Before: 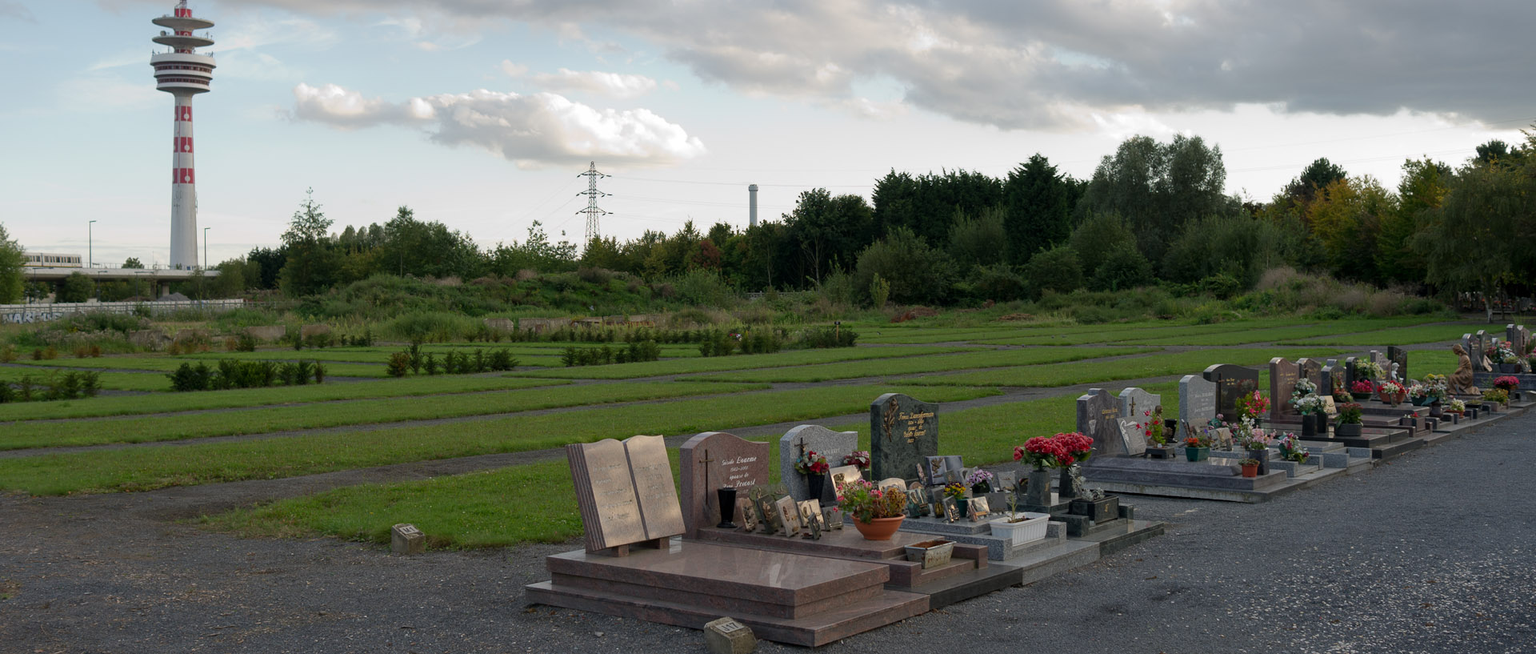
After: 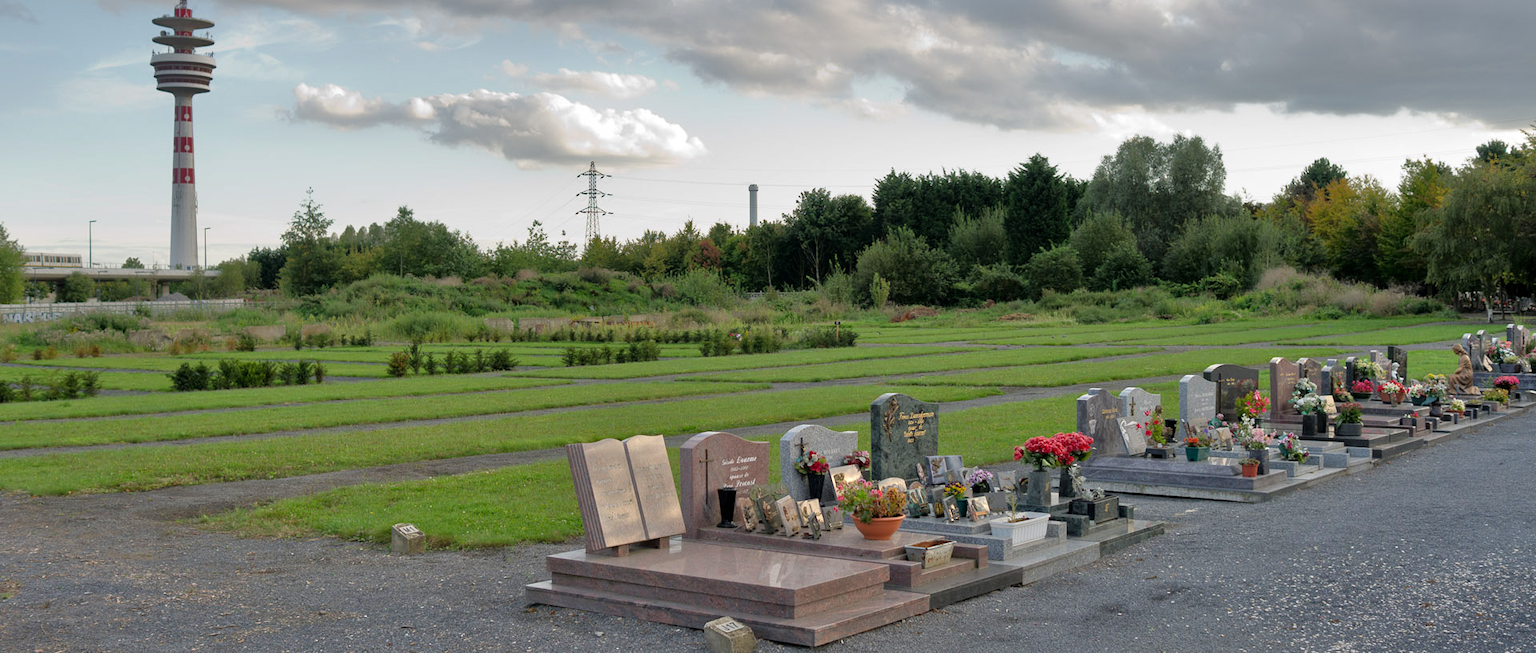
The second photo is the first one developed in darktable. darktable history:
tone equalizer: -7 EV 0.159 EV, -6 EV 0.563 EV, -5 EV 1.14 EV, -4 EV 1.31 EV, -3 EV 1.15 EV, -2 EV 0.6 EV, -1 EV 0.16 EV
shadows and highlights: low approximation 0.01, soften with gaussian
